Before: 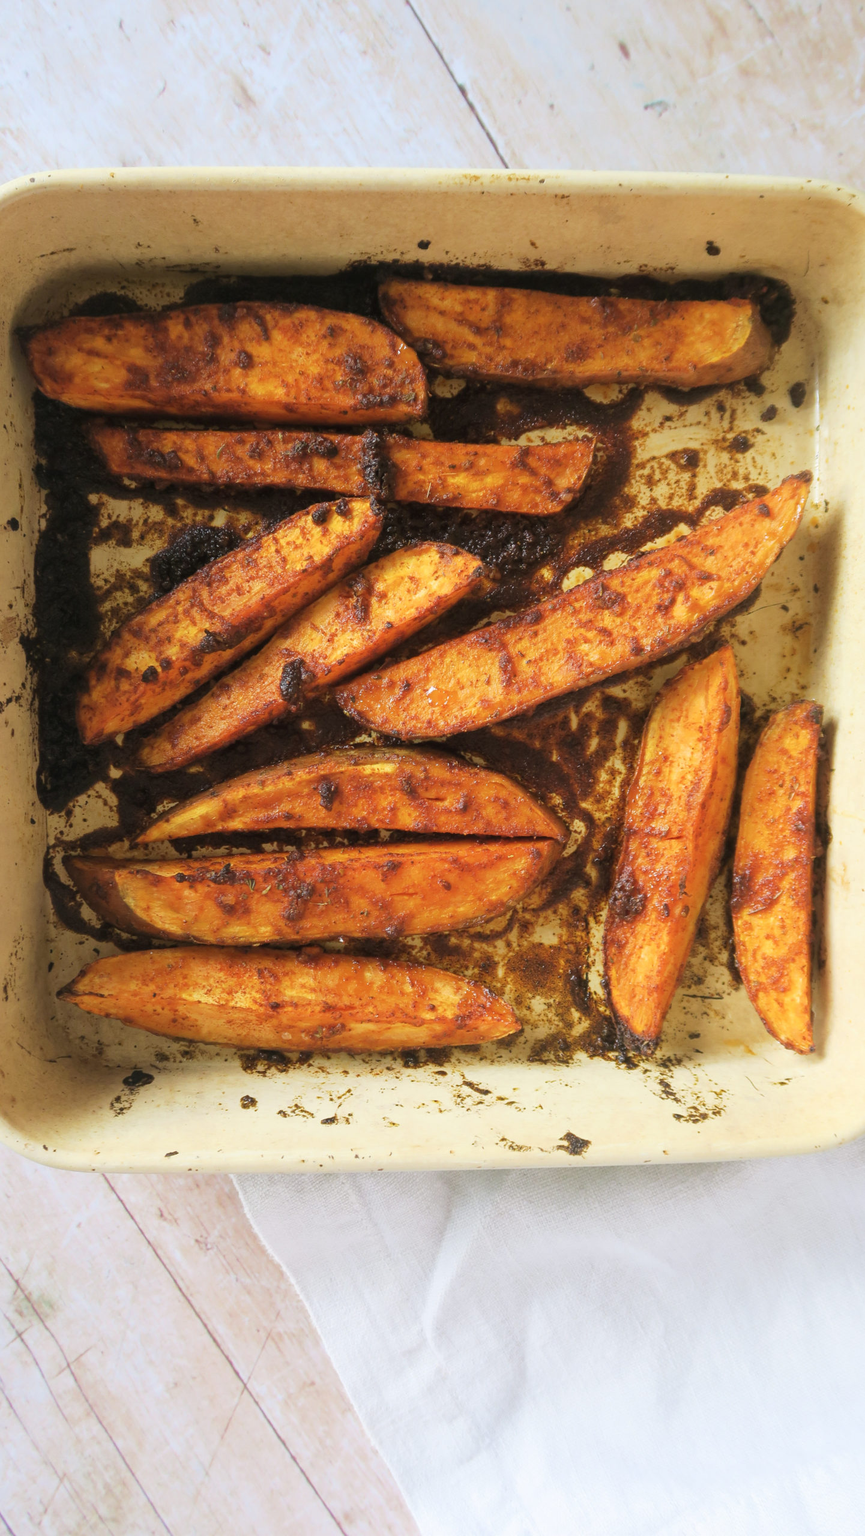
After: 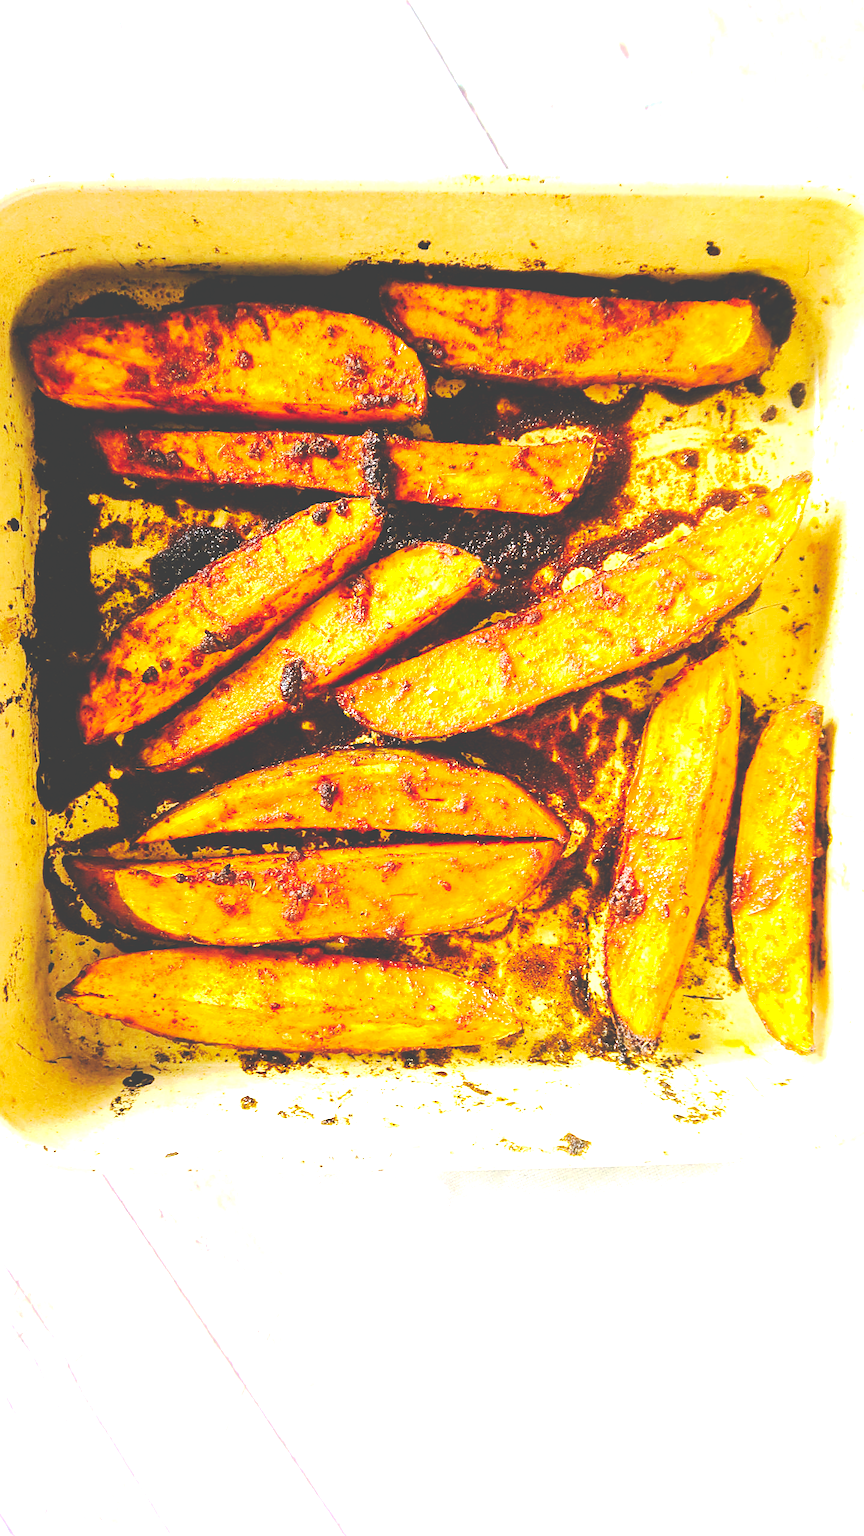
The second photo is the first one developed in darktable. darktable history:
color balance rgb: perceptual saturation grading › global saturation 19.317%, global vibrance 30.26%, contrast 10.212%
levels: mode automatic, levels [0.029, 0.545, 0.971]
exposure: exposure 1.156 EV, compensate exposure bias true, compensate highlight preservation false
tone curve: curves: ch0 [(0, 0) (0.003, 0.26) (0.011, 0.26) (0.025, 0.26) (0.044, 0.257) (0.069, 0.257) (0.1, 0.257) (0.136, 0.255) (0.177, 0.258) (0.224, 0.272) (0.277, 0.294) (0.335, 0.346) (0.399, 0.422) (0.468, 0.536) (0.543, 0.657) (0.623, 0.757) (0.709, 0.823) (0.801, 0.872) (0.898, 0.92) (1, 1)], preserve colors none
sharpen: on, module defaults
